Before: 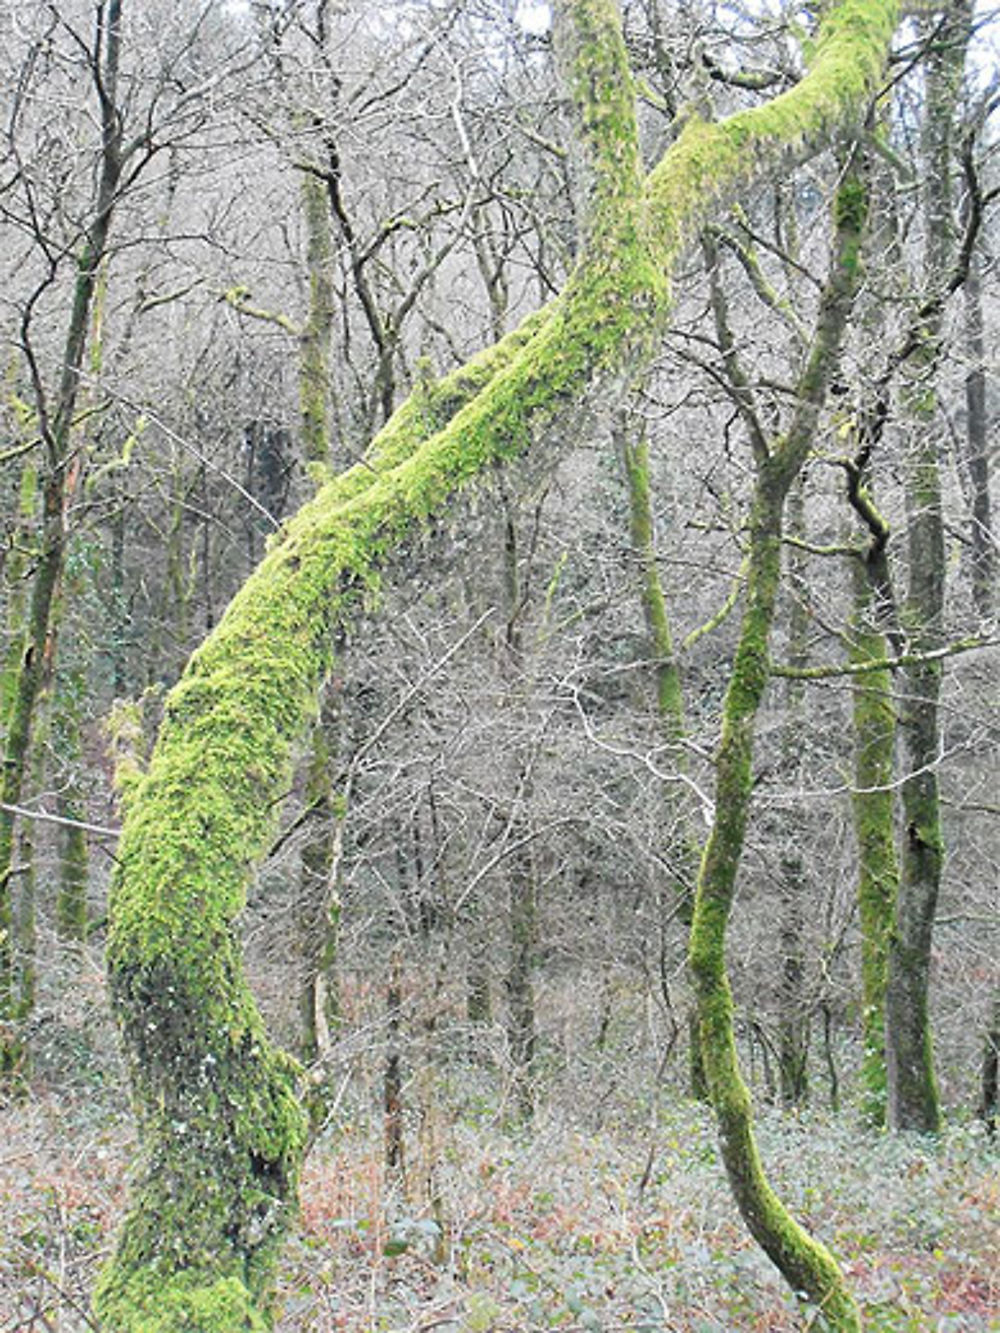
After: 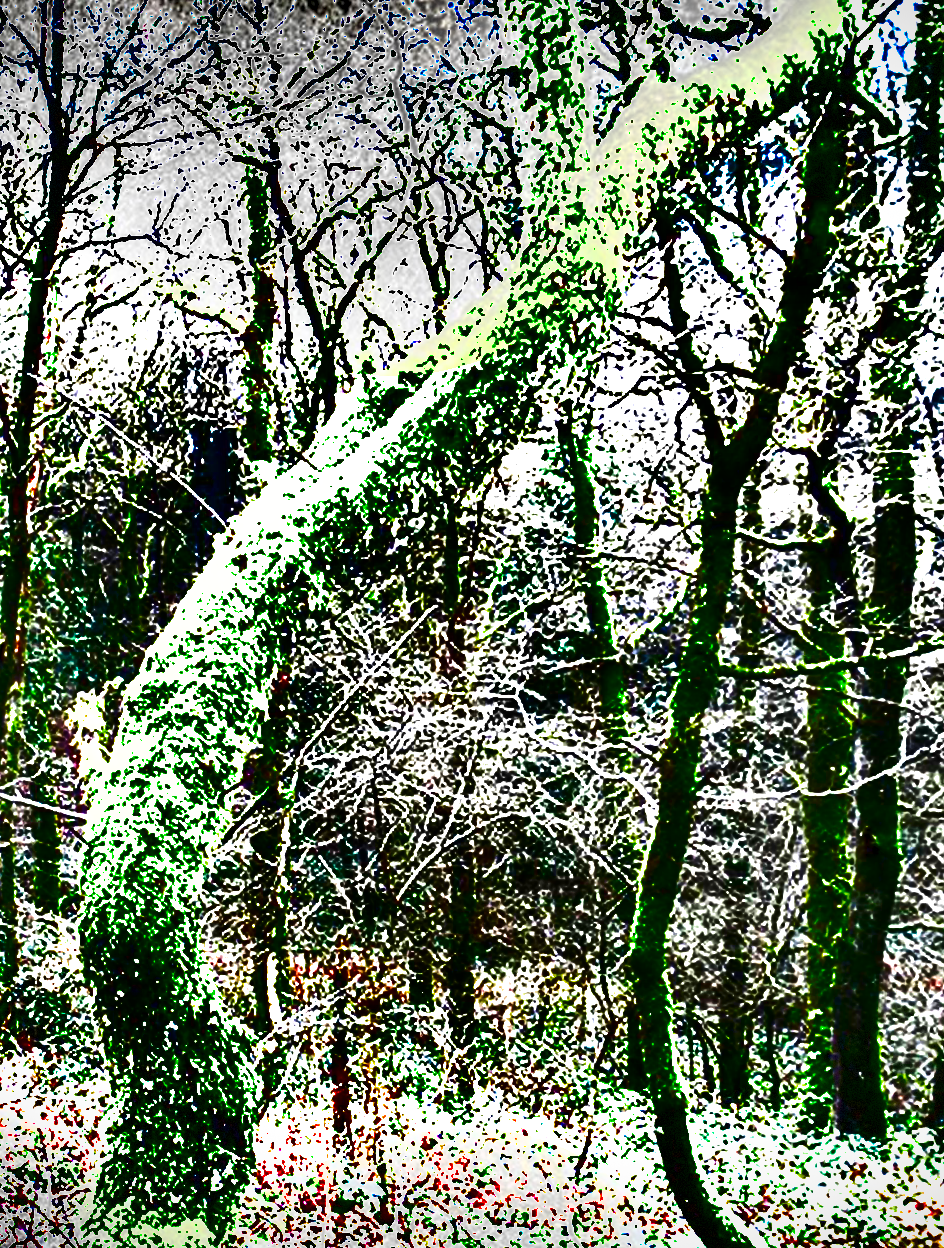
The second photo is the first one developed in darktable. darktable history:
exposure: black level correction 0.009, exposure 1.425 EV, compensate highlight preservation false
shadows and highlights: radius 123.98, shadows 100, white point adjustment -3, highlights -100, highlights color adjustment 89.84%, soften with gaussian
vignetting: fall-off start 100%, fall-off radius 71%, brightness -0.434, saturation -0.2, width/height ratio 1.178, dithering 8-bit output, unbound false
rotate and perspective: rotation 0.062°, lens shift (vertical) 0.115, lens shift (horizontal) -0.133, crop left 0.047, crop right 0.94, crop top 0.061, crop bottom 0.94
